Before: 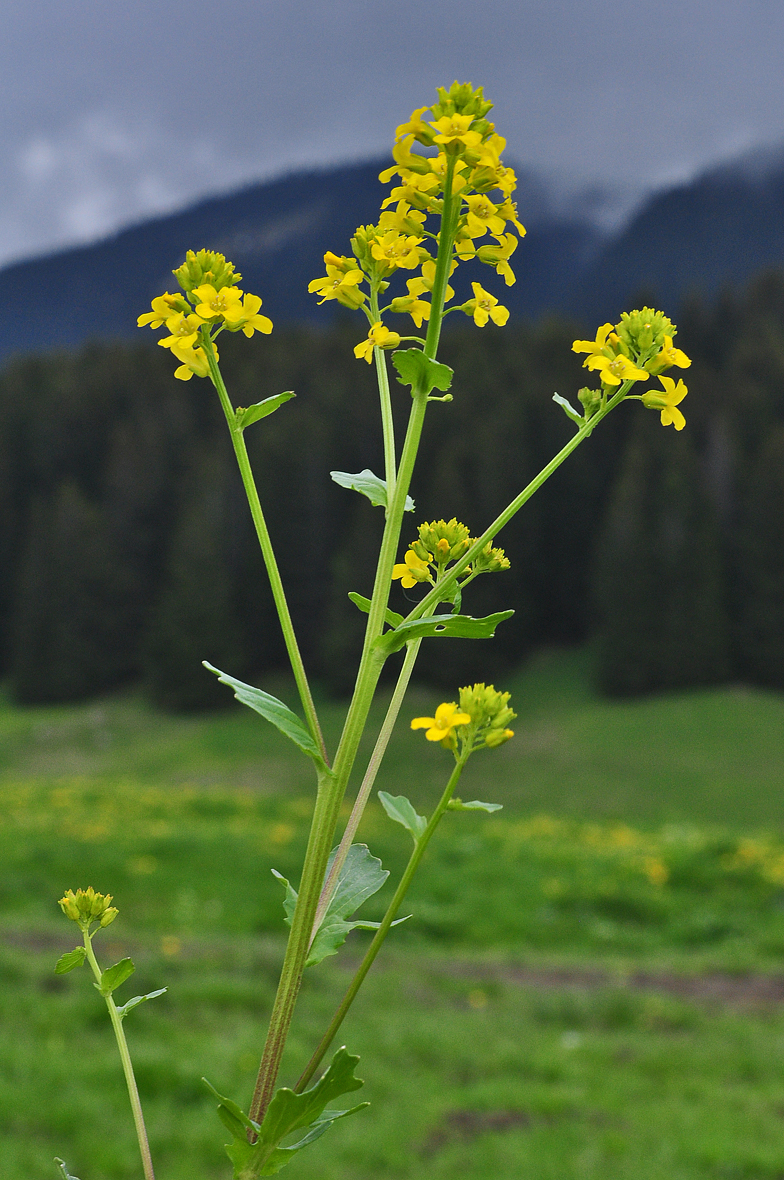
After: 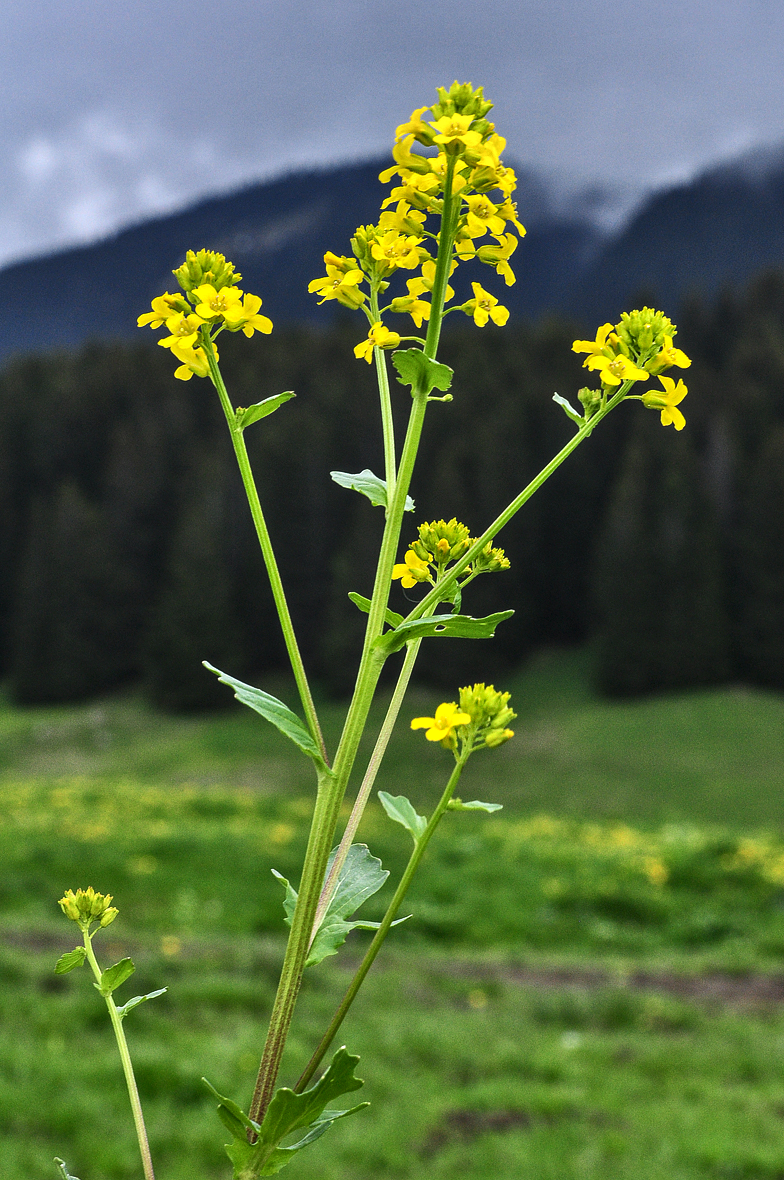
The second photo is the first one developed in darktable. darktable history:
local contrast: on, module defaults
tone equalizer: -8 EV -0.733 EV, -7 EV -0.728 EV, -6 EV -0.599 EV, -5 EV -0.39 EV, -3 EV 0.378 EV, -2 EV 0.6 EV, -1 EV 0.678 EV, +0 EV 0.769 EV, edges refinement/feathering 500, mask exposure compensation -1.57 EV, preserve details no
